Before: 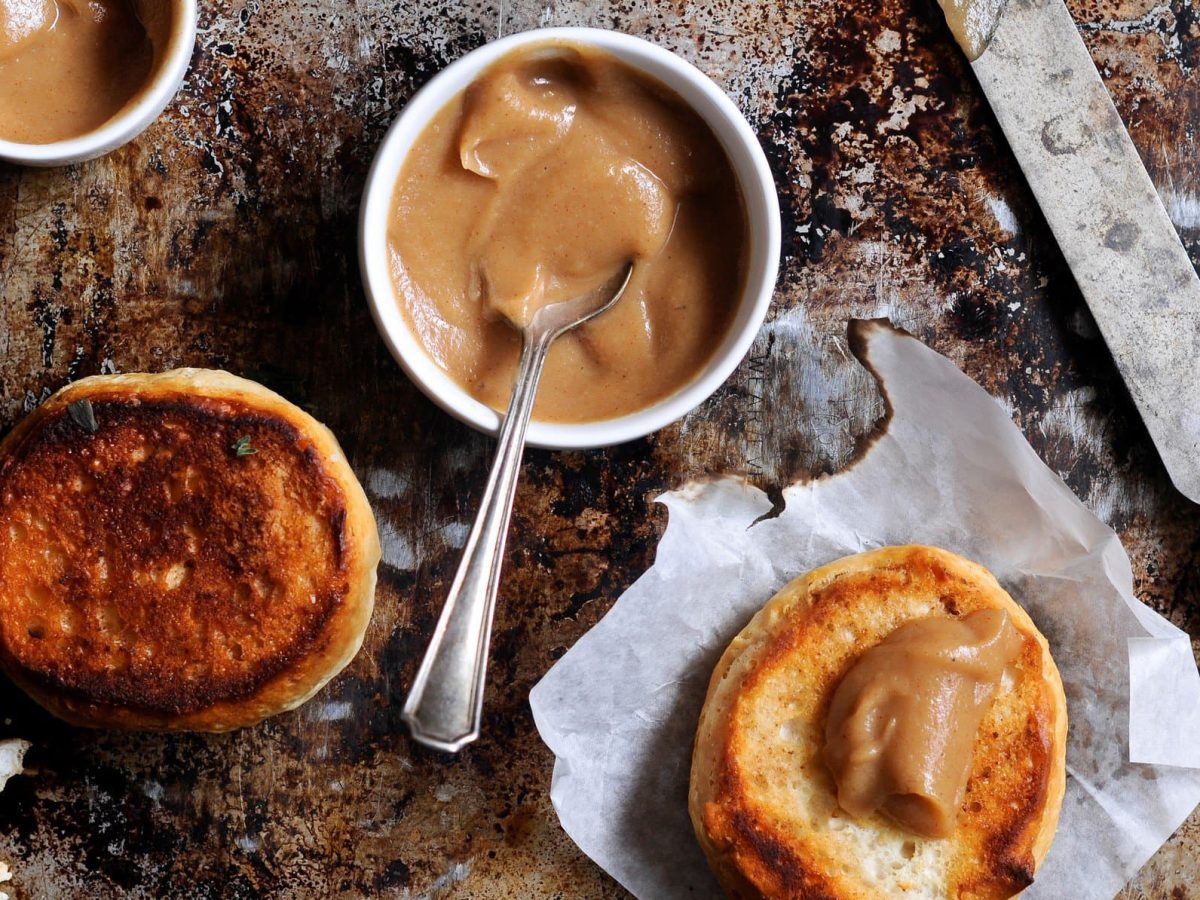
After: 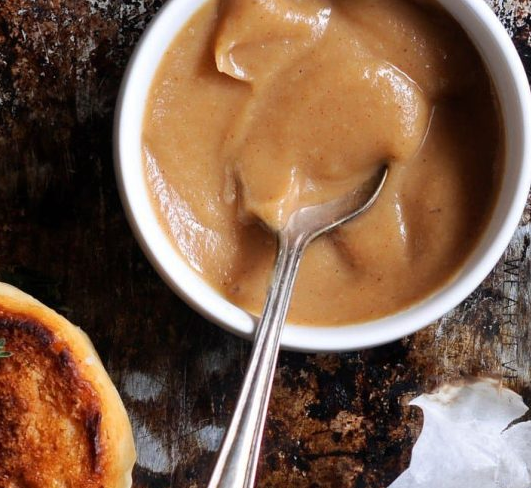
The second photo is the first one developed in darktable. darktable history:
crop: left 20.484%, top 10.819%, right 35.225%, bottom 34.879%
